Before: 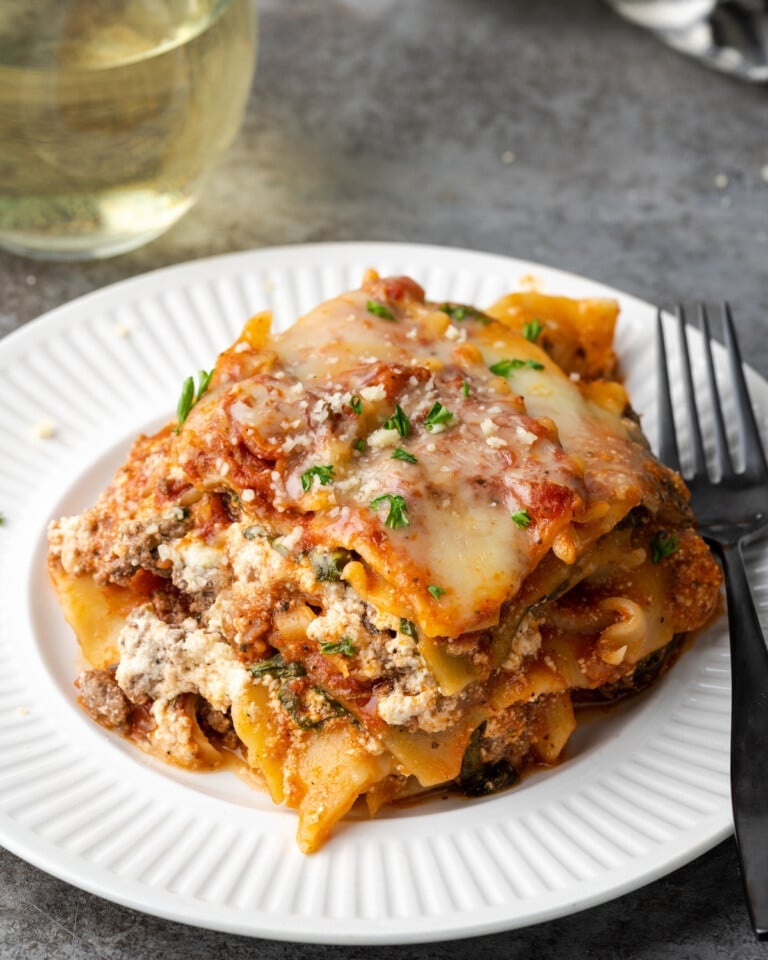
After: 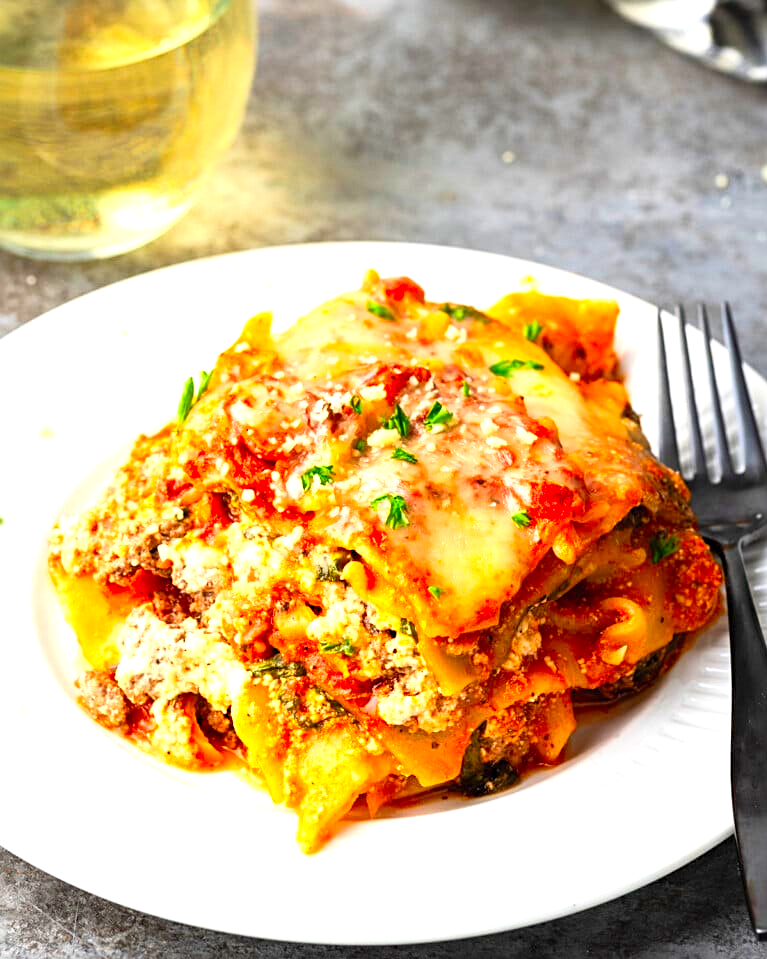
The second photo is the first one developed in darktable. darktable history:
levels: levels [0, 0.43, 0.859]
contrast brightness saturation: contrast 0.2, brightness 0.2, saturation 0.8
sharpen: radius 2.167, amount 0.381, threshold 0
